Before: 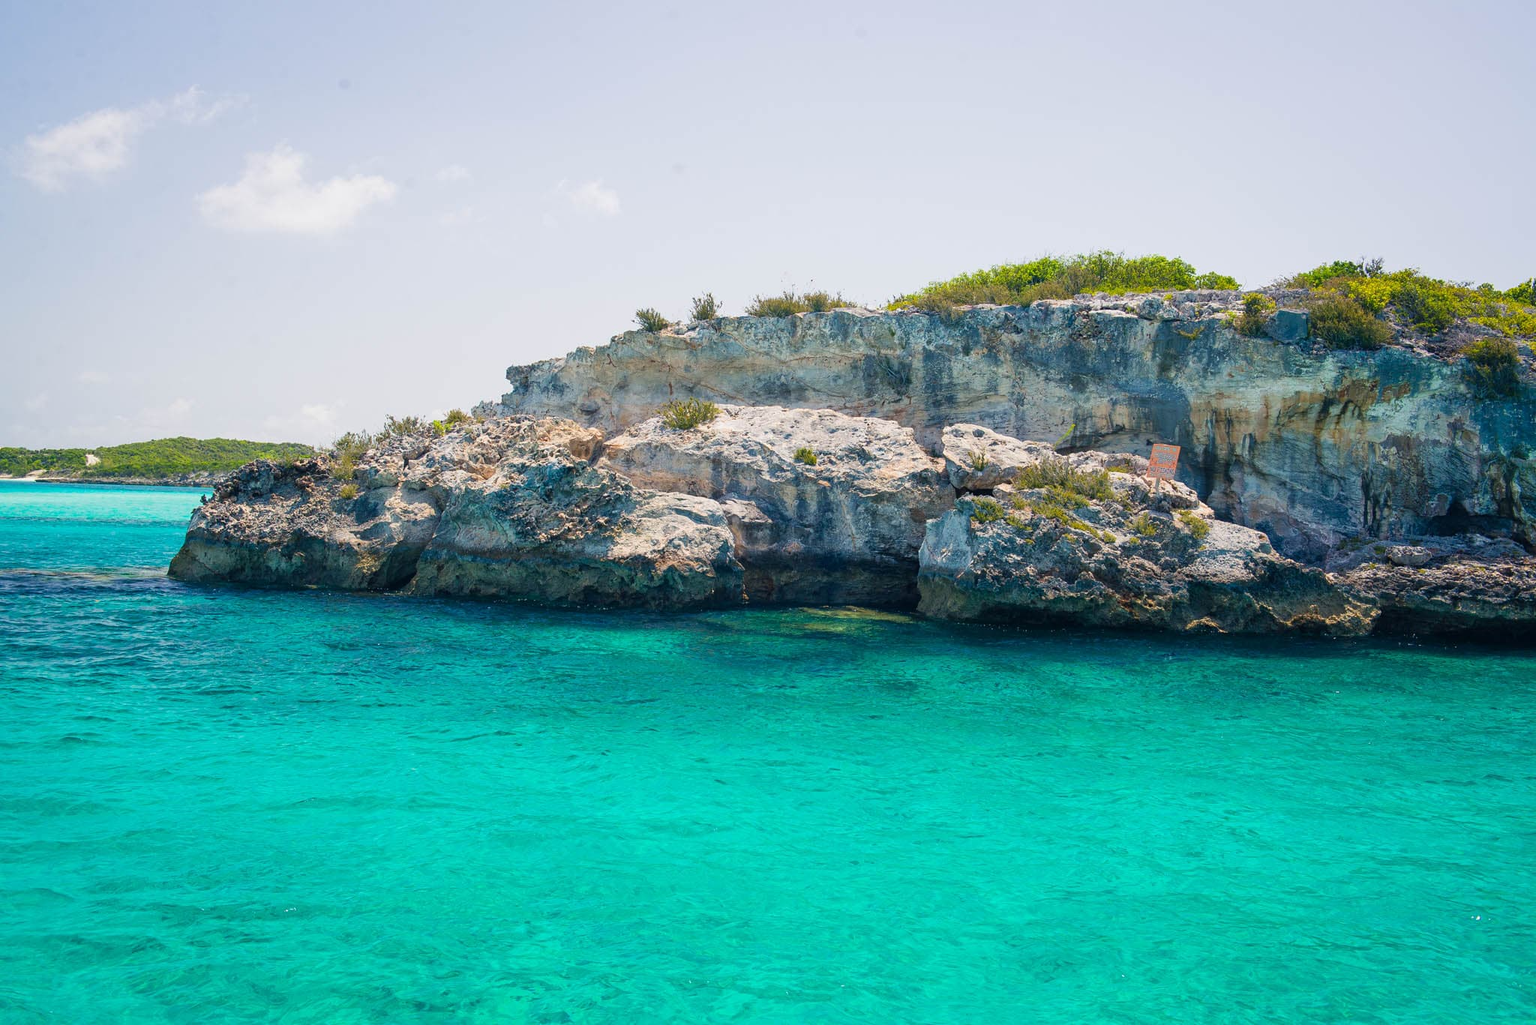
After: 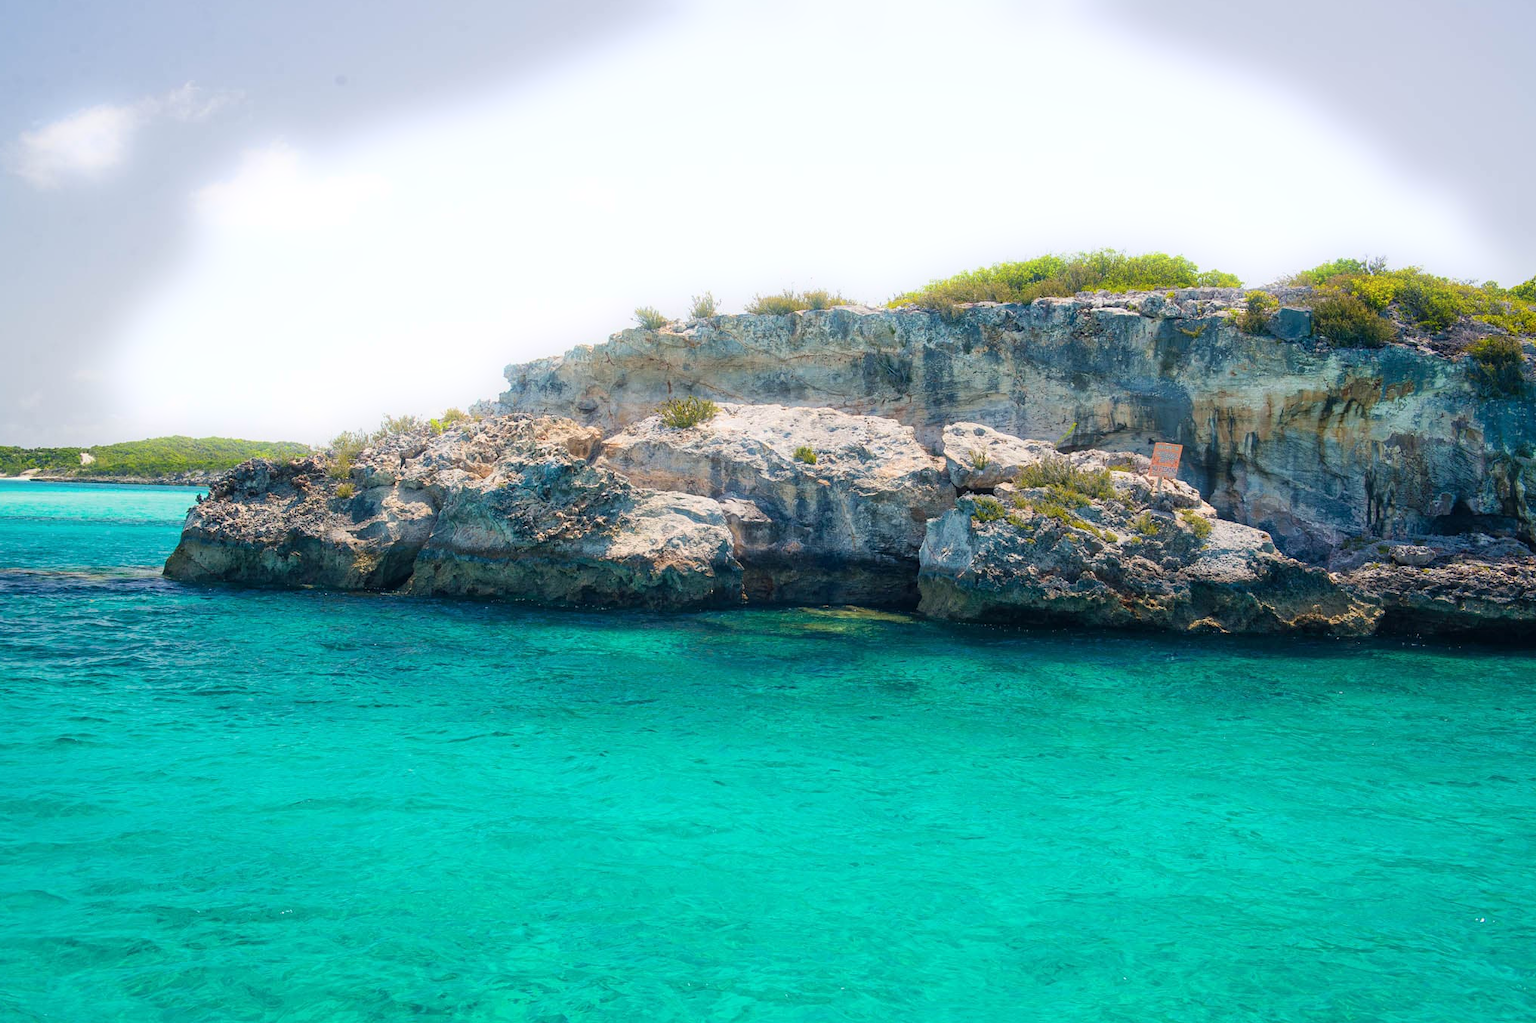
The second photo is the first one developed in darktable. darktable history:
crop: left 0.434%, top 0.485%, right 0.244%, bottom 0.386%
bloom: size 5%, threshold 95%, strength 15%
